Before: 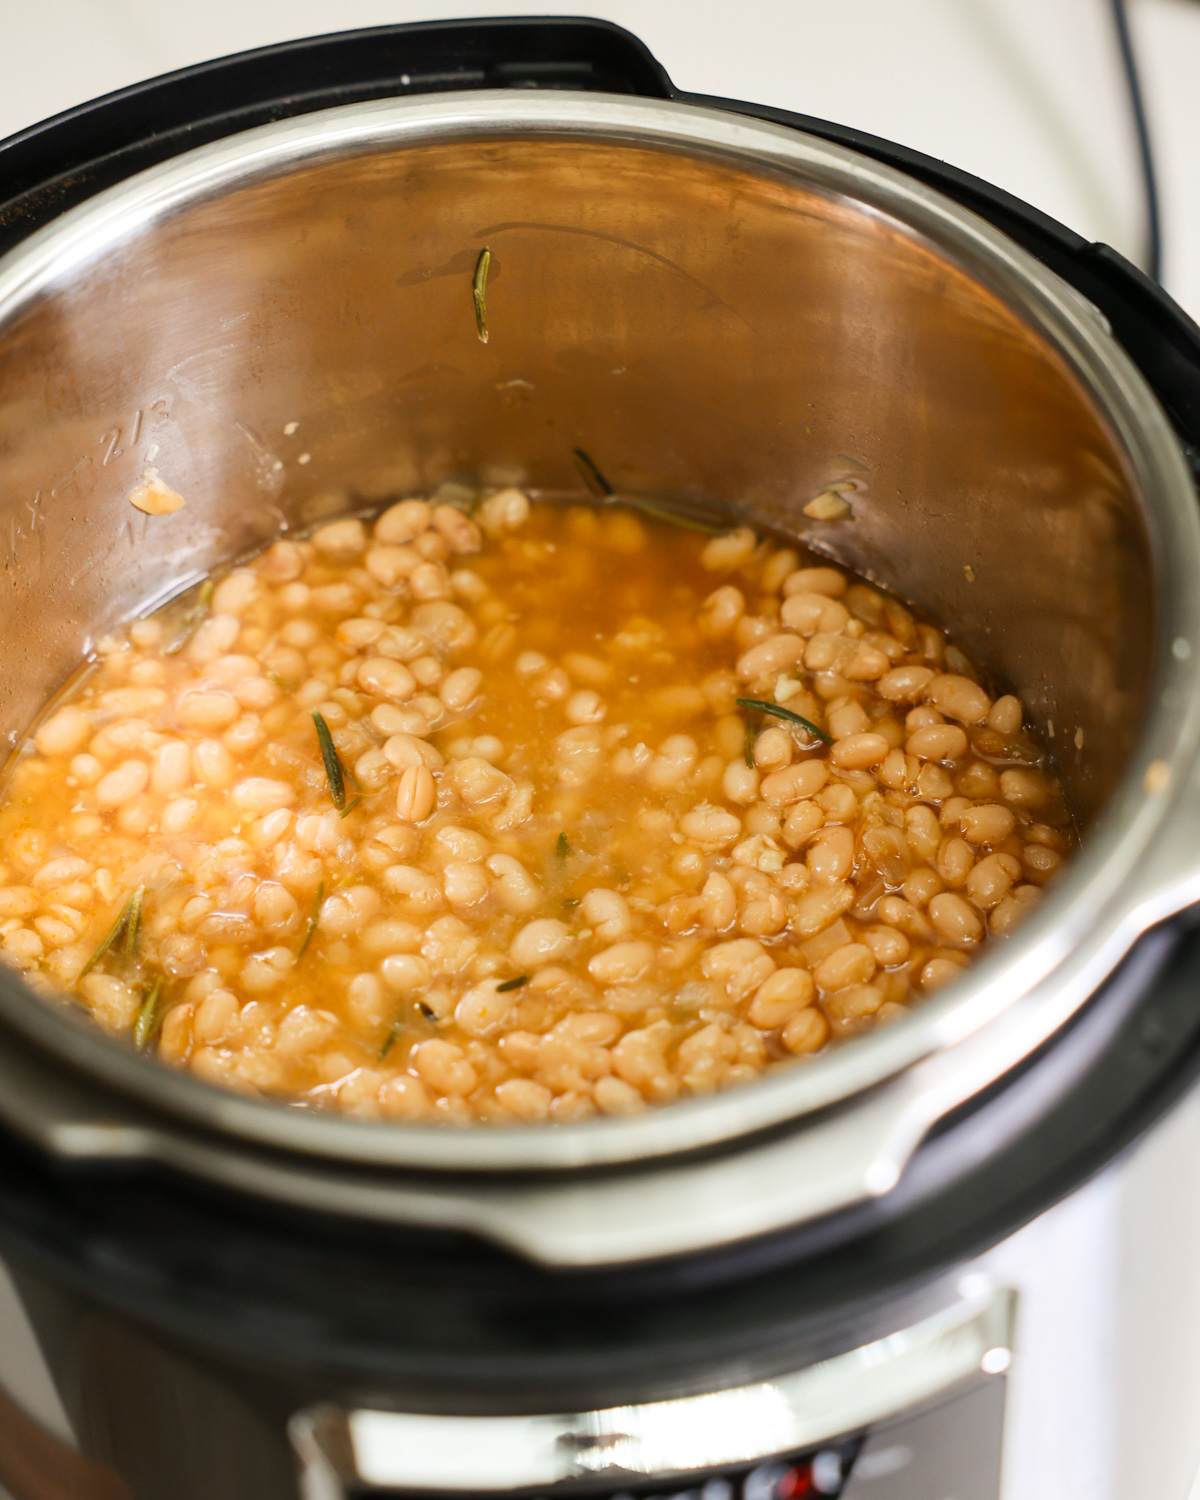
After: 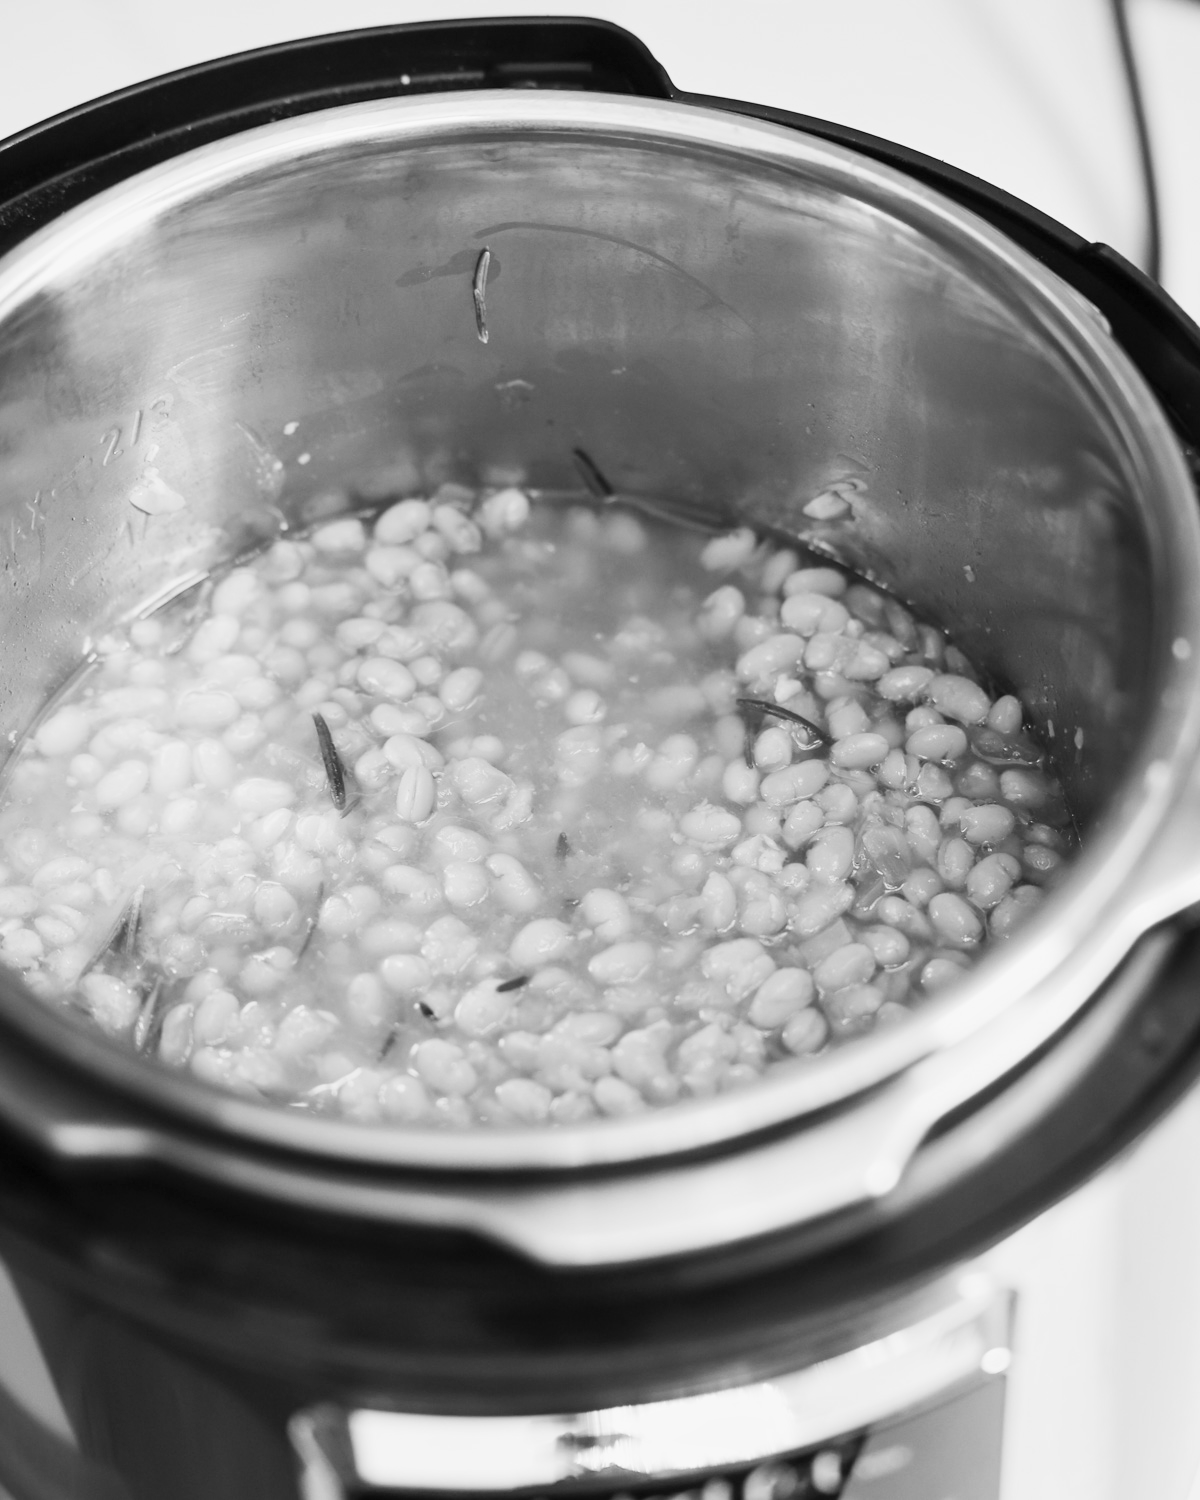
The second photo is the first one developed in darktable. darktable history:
contrast brightness saturation: contrast 0.2, brightness 0.16, saturation 0.22
color correction: highlights a* 10.32, highlights b* 14.66, shadows a* -9.59, shadows b* -15.02
white balance: red 1.066, blue 1.119
monochrome: a -35.87, b 49.73, size 1.7
